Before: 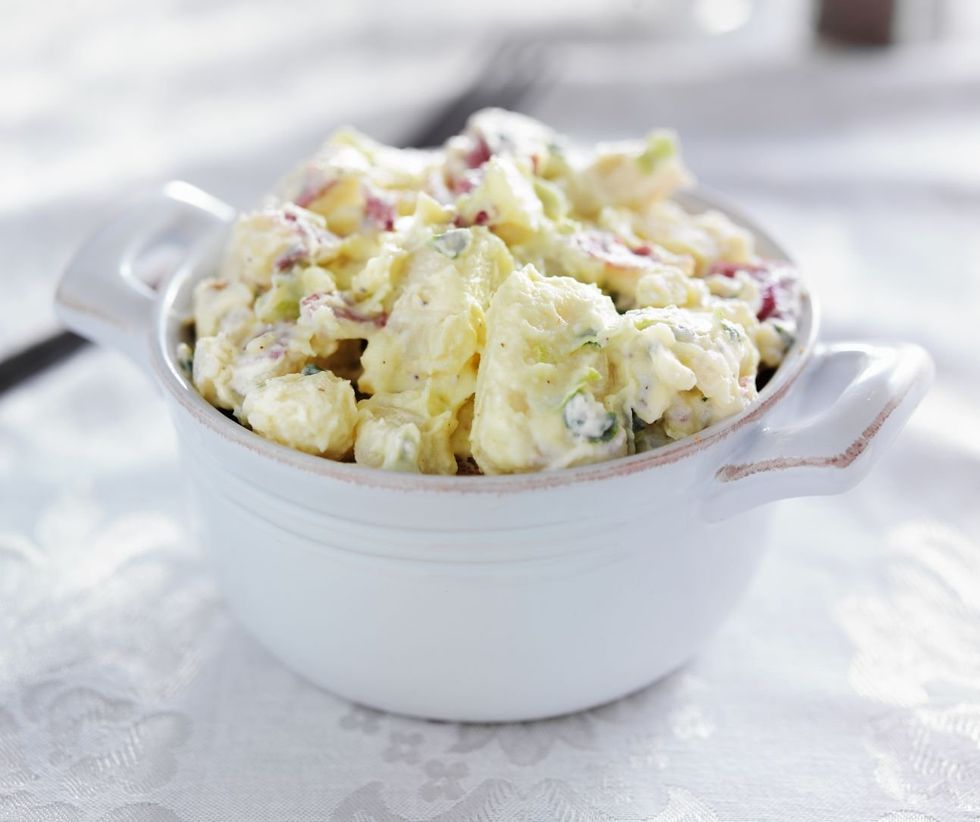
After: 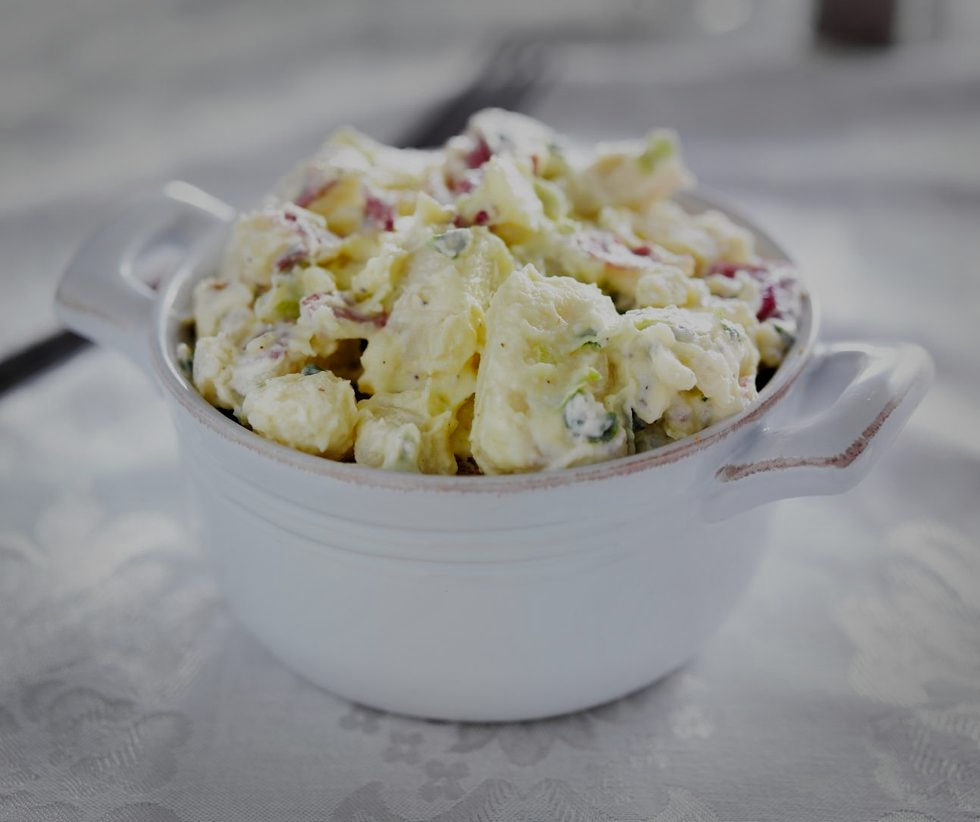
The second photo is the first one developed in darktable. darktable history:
vignetting: fall-off start 78.83%, brightness -0.407, saturation -0.304, width/height ratio 1.326
filmic rgb: black relative exposure -7.65 EV, white relative exposure 4.56 EV, threshold 2.96 EV, hardness 3.61, enable highlight reconstruction true
shadows and highlights: radius 101.21, shadows 50.52, highlights -64.41, soften with gaussian
